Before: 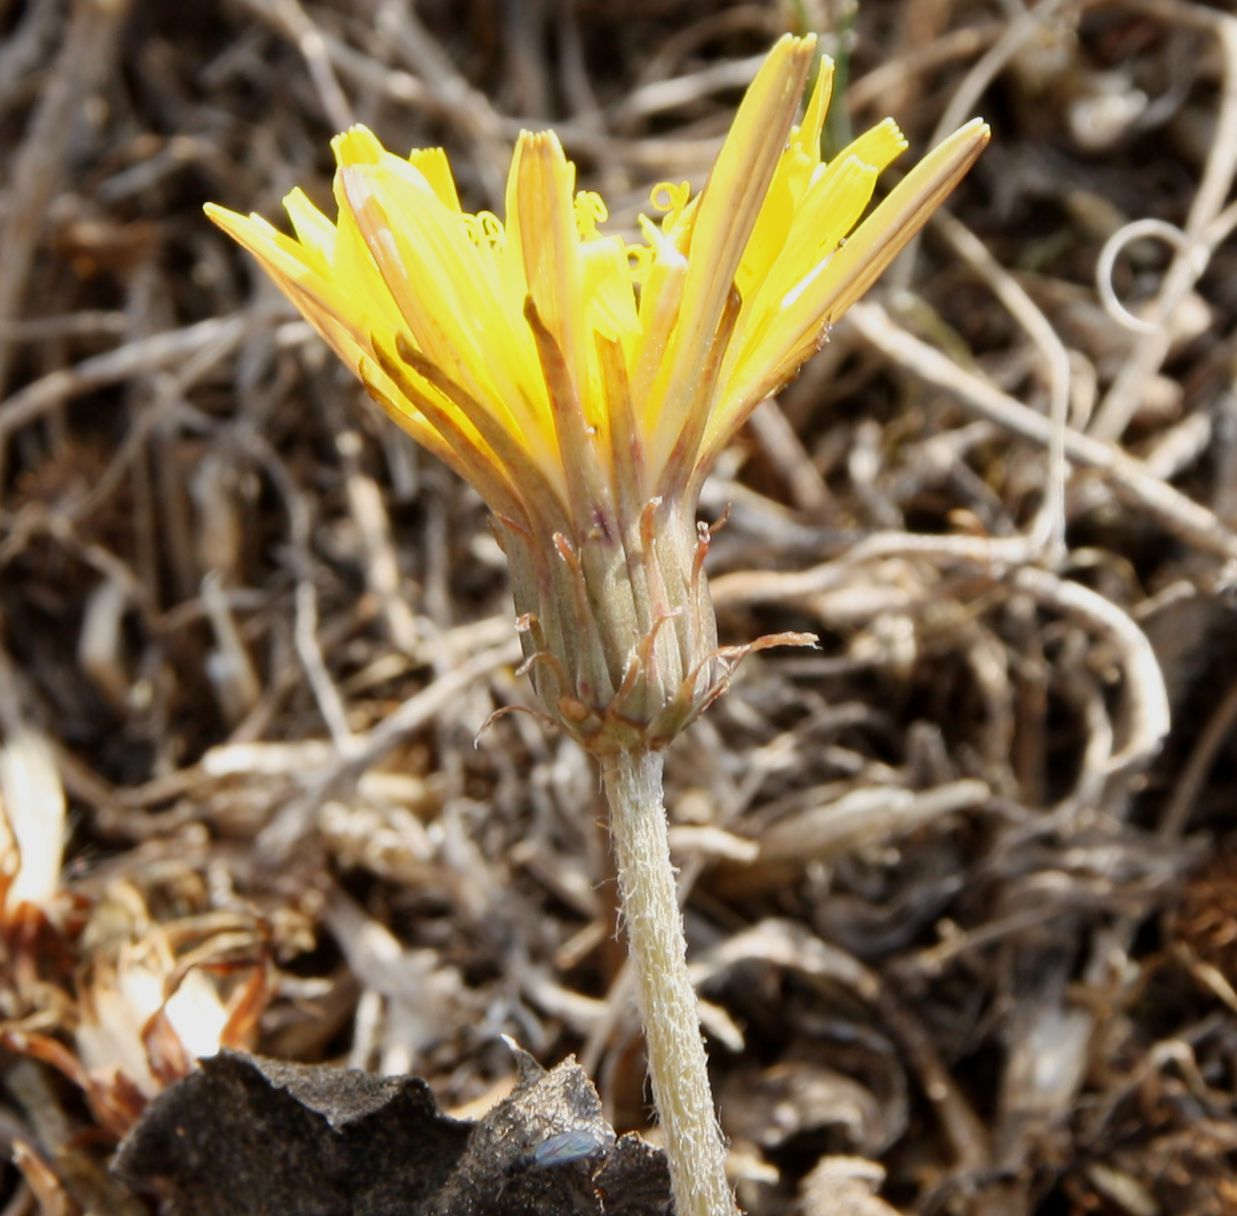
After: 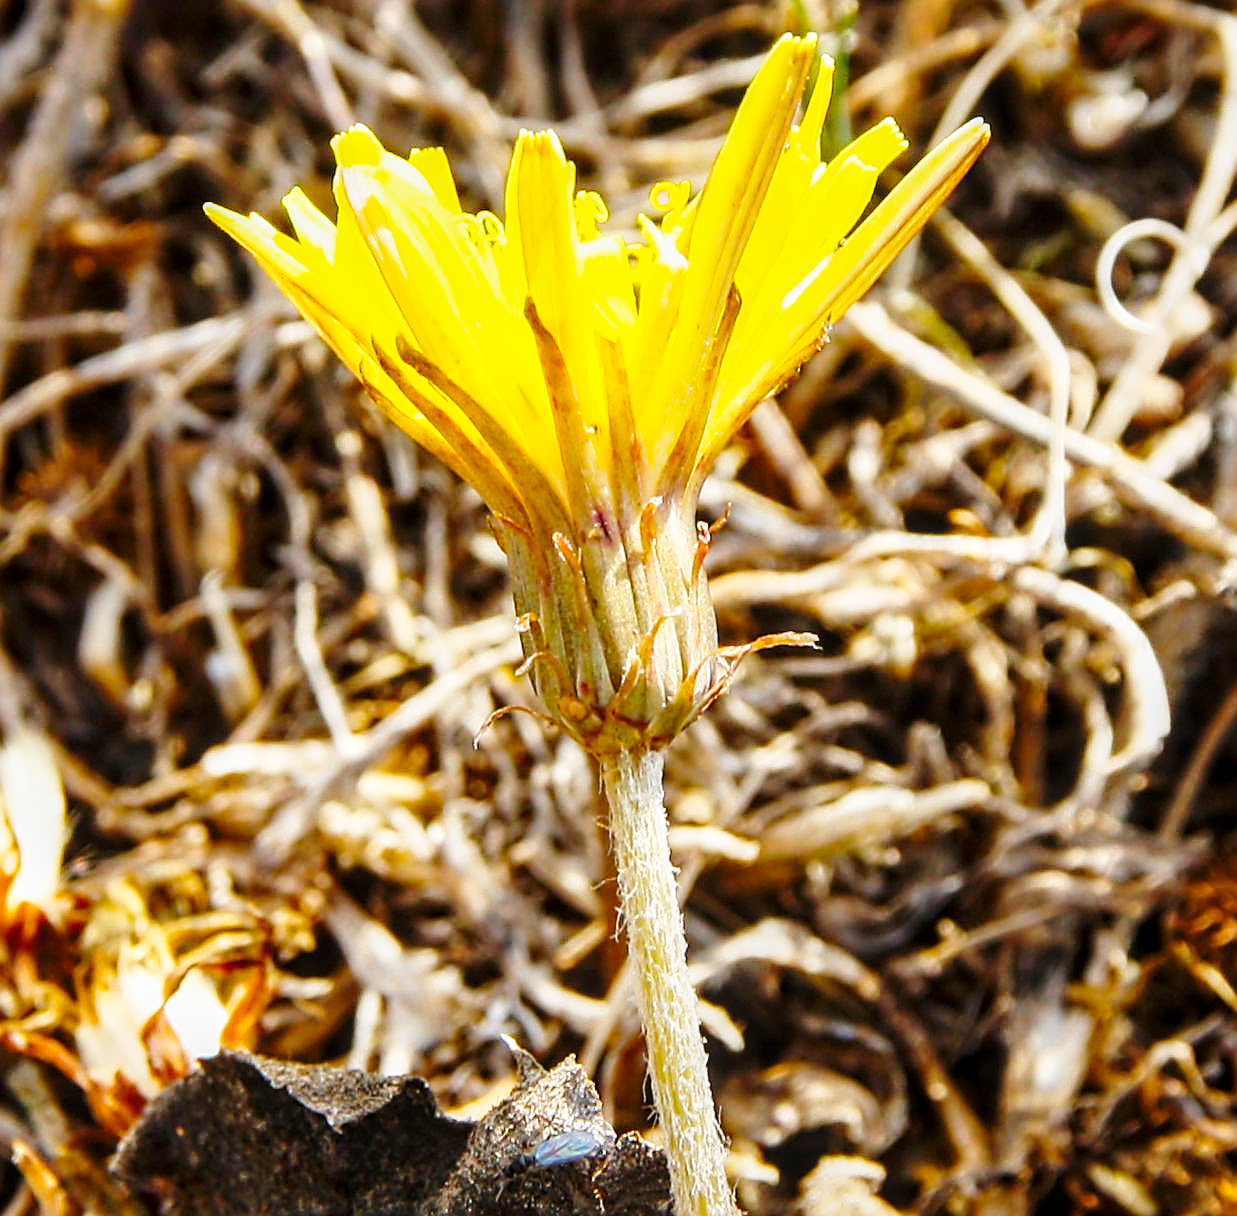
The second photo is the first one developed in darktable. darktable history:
sharpen: radius 1.675, amount 1.295
local contrast: highlights 56%, shadows 51%, detail 130%, midtone range 0.455
base curve: curves: ch0 [(0, 0) (0.028, 0.03) (0.121, 0.232) (0.46, 0.748) (0.859, 0.968) (1, 1)], preserve colors none
color balance rgb: linear chroma grading › global chroma 13.186%, perceptual saturation grading › global saturation 31.142%, global vibrance 20%
